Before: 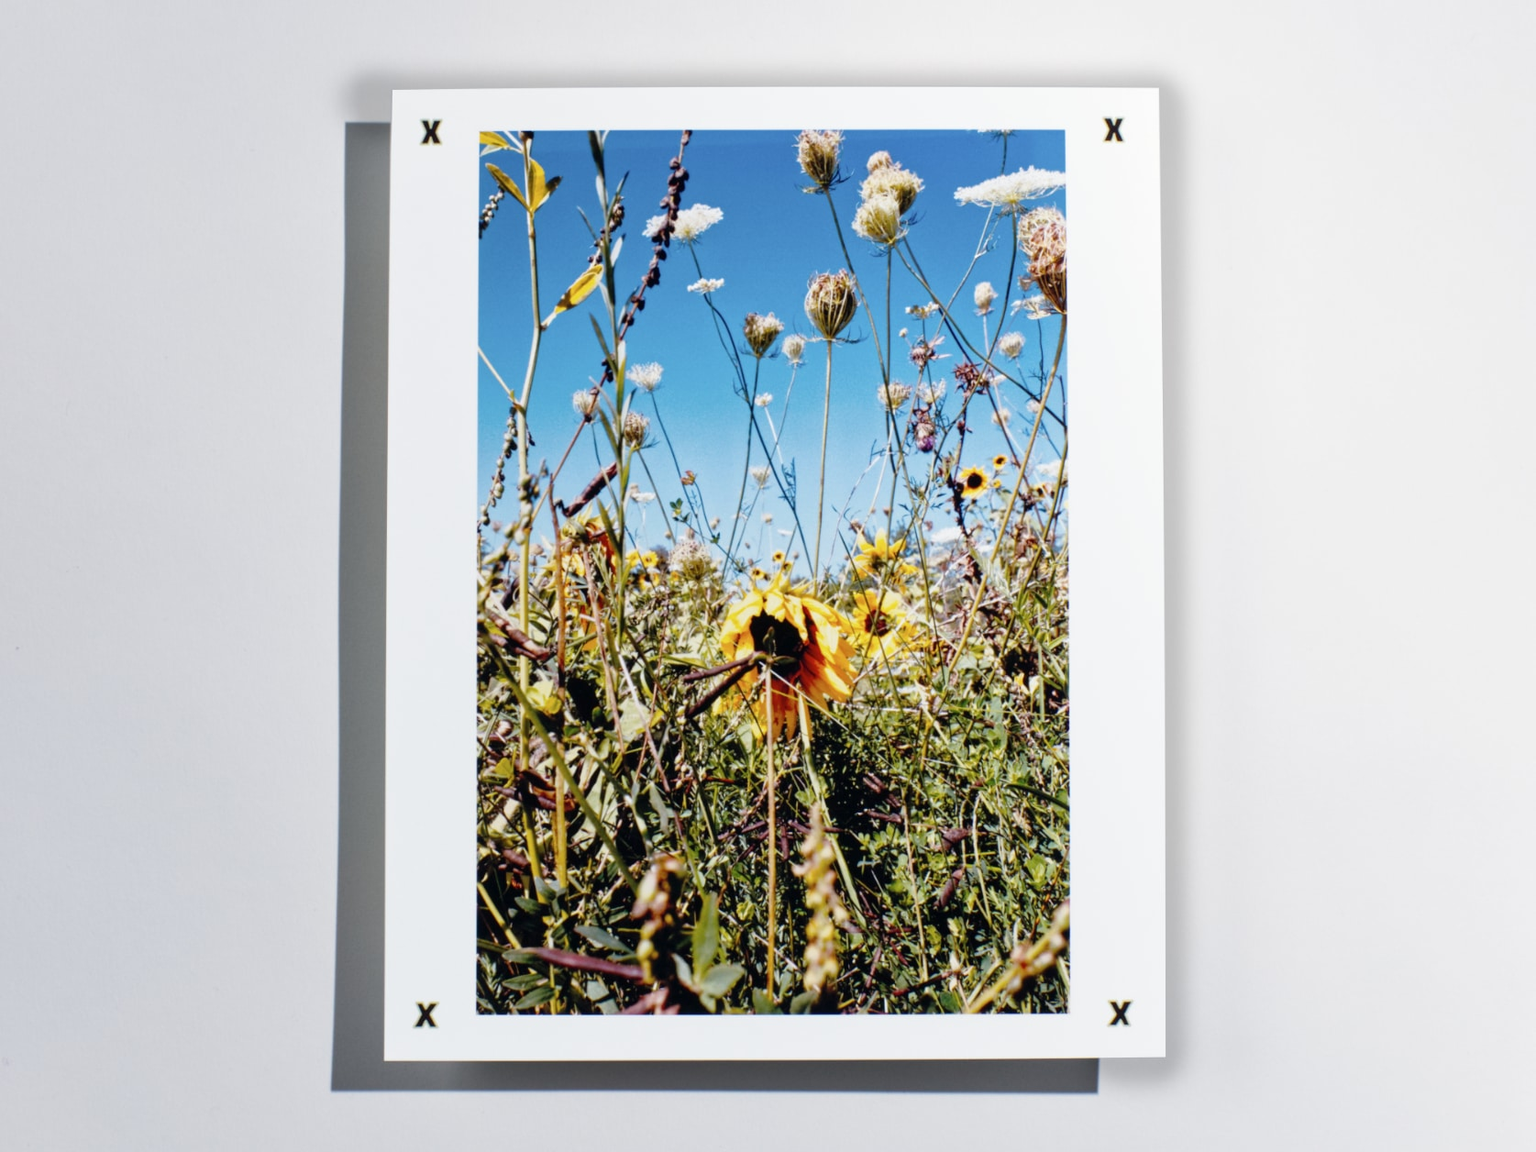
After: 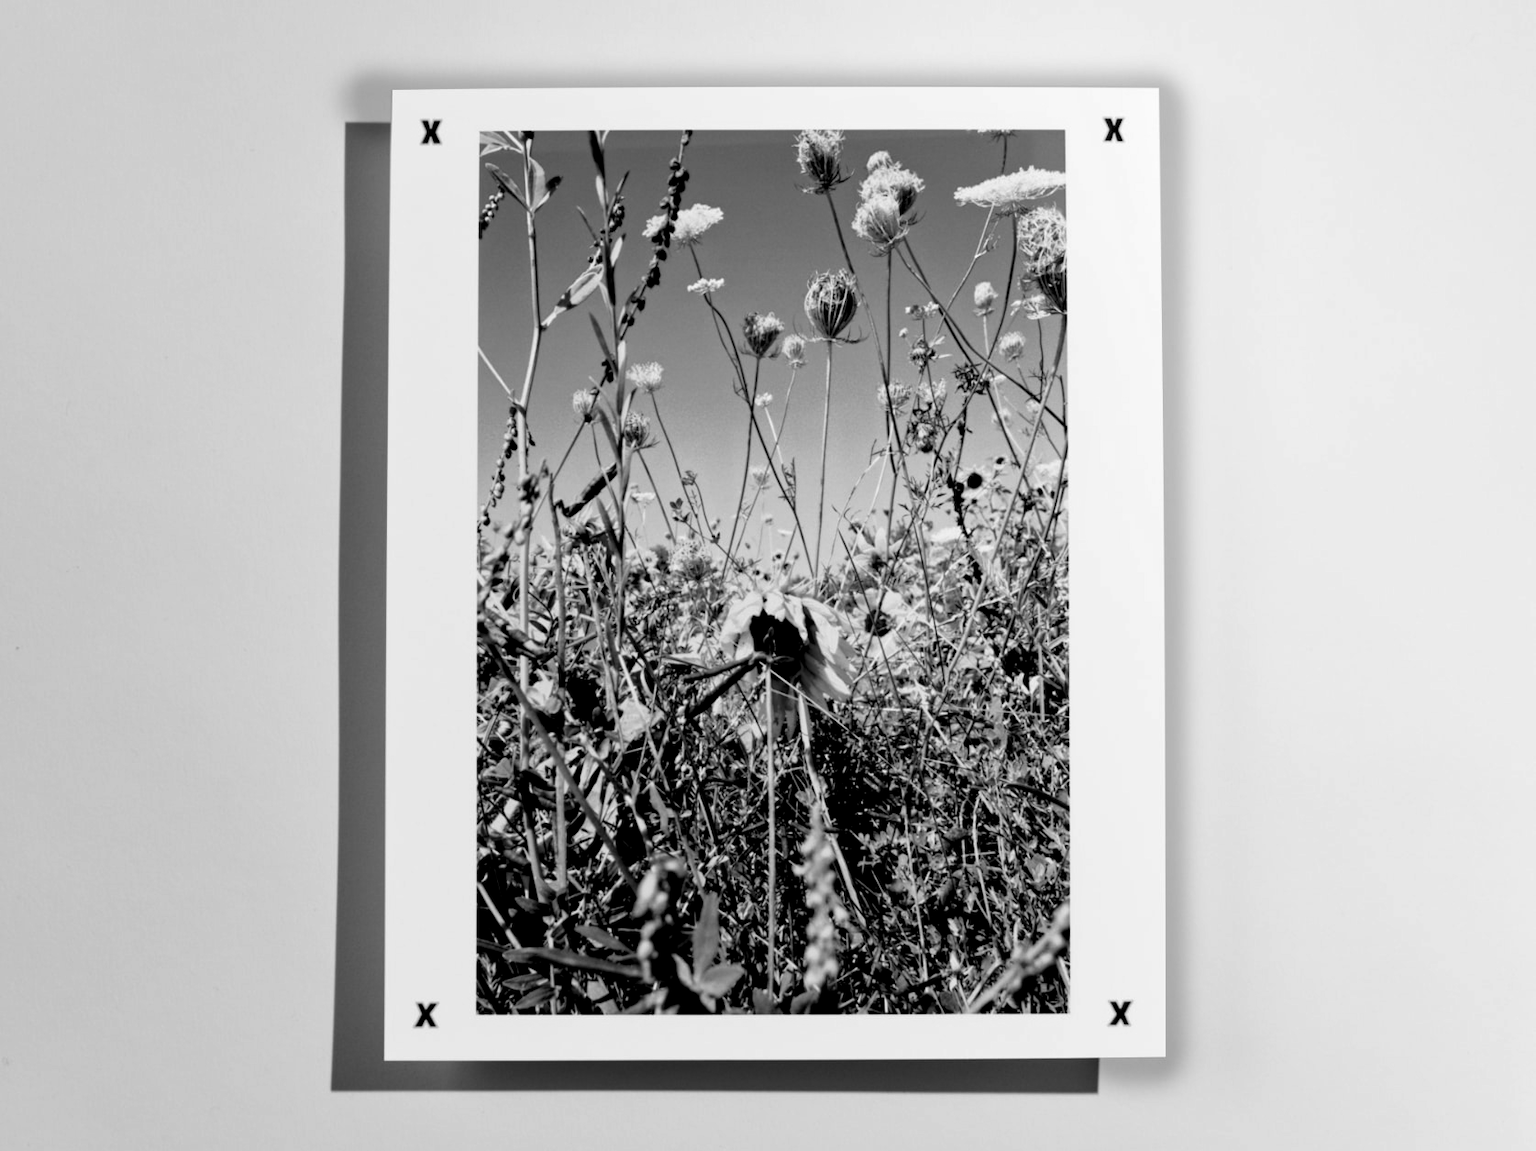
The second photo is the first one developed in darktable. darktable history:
monochrome: on, module defaults
levels: levels [0.116, 0.574, 1]
color correction: highlights a* -2.73, highlights b* -2.09, shadows a* 2.41, shadows b* 2.73
